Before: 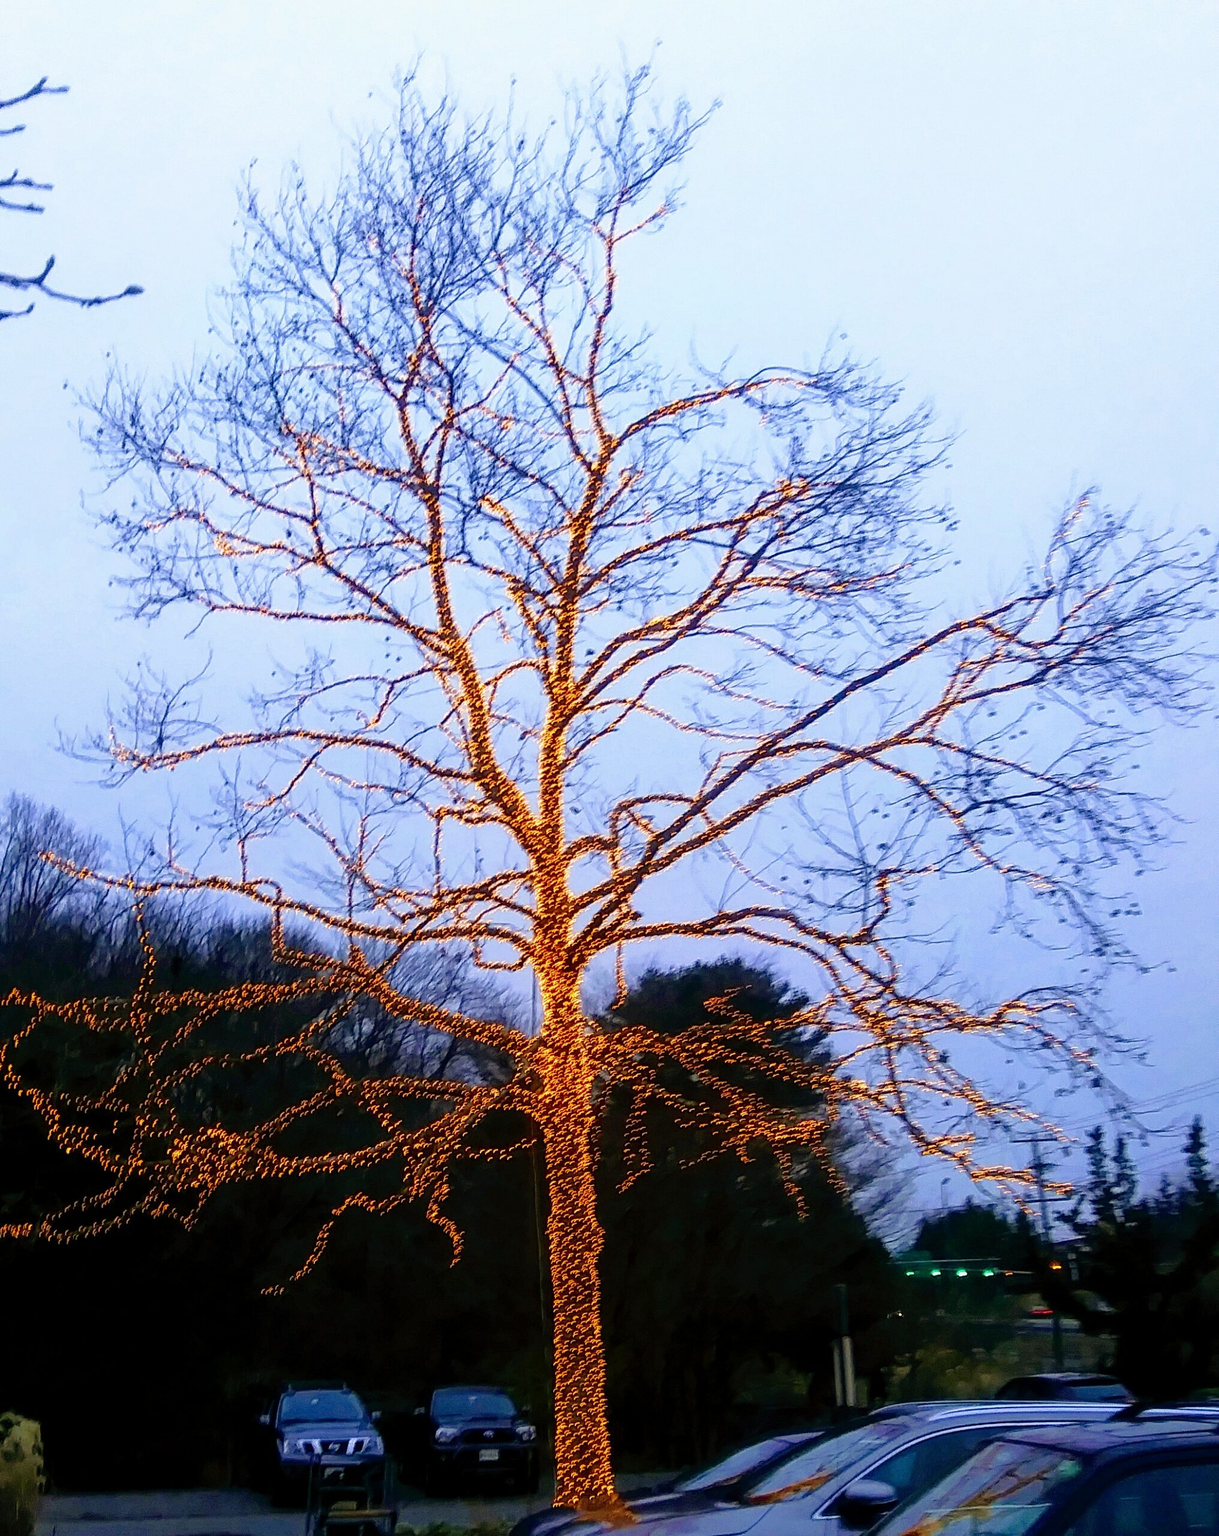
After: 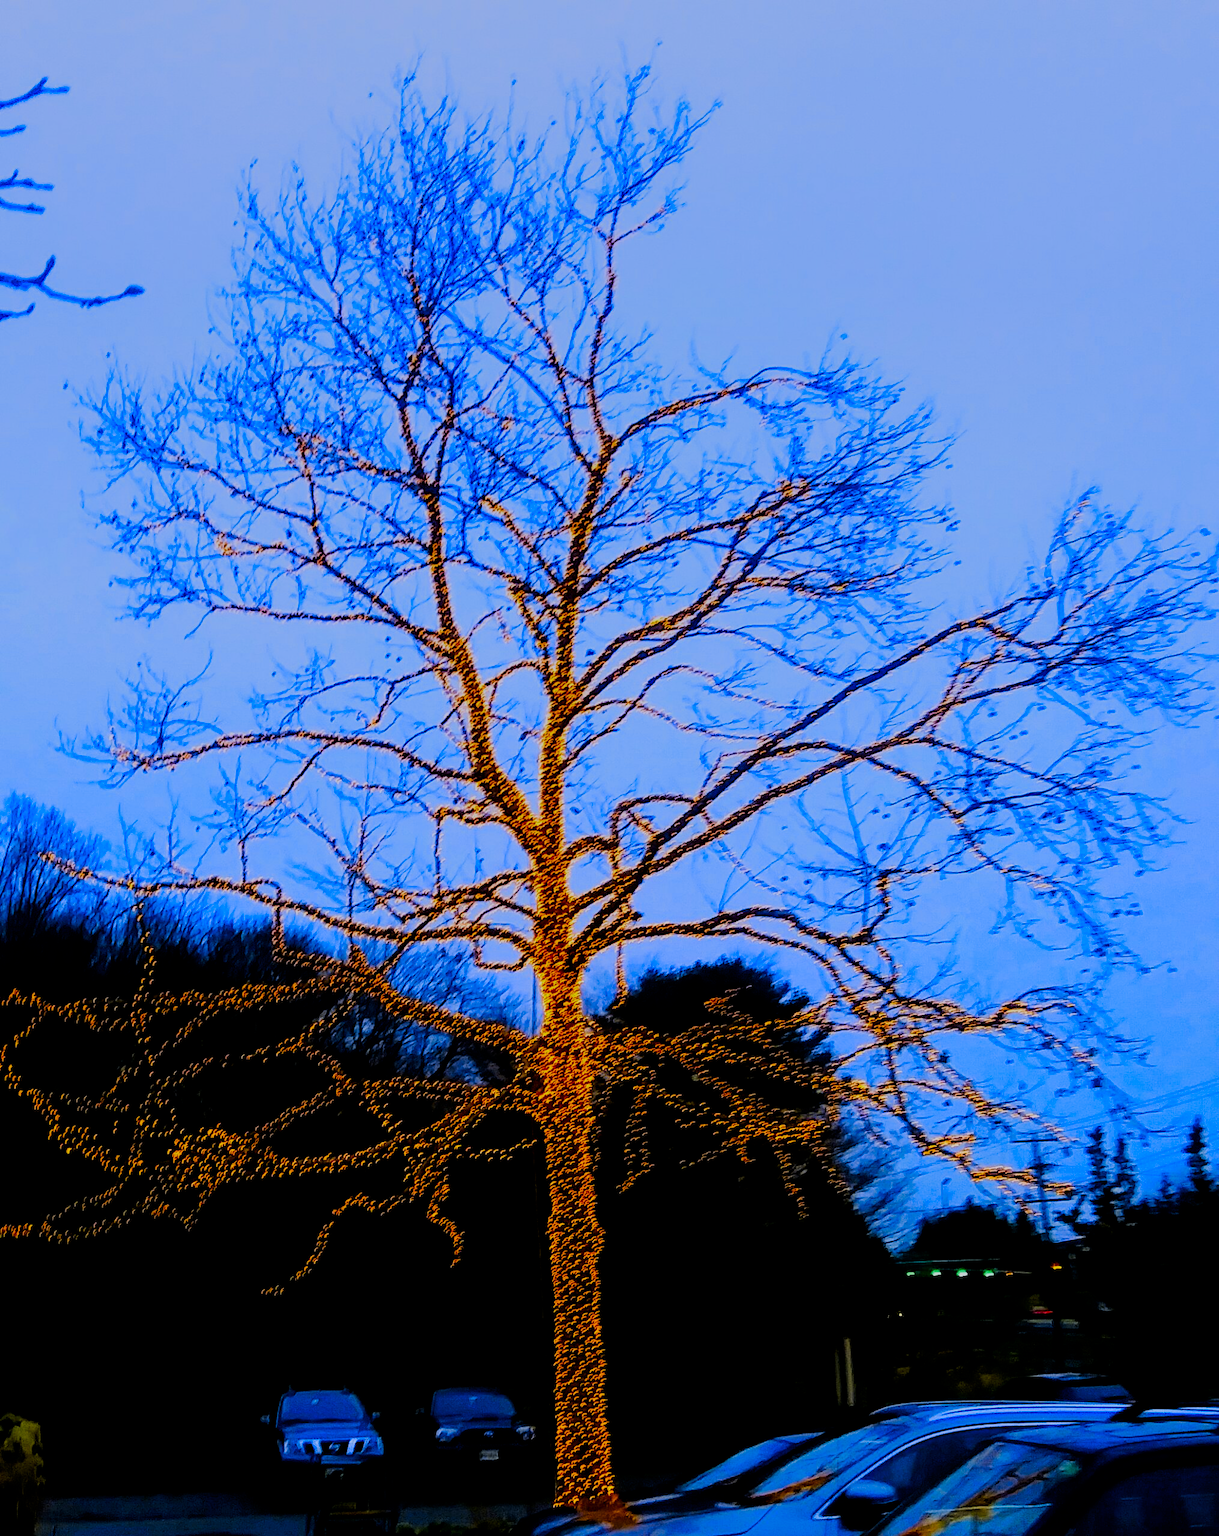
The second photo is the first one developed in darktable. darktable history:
color contrast: green-magenta contrast 1.12, blue-yellow contrast 1.95, unbound 0
graduated density: hue 238.83°, saturation 50%
exposure: black level correction -0.015, compensate highlight preservation false
contrast brightness saturation: contrast 0.12, brightness -0.12, saturation 0.2
filmic rgb: black relative exposure -3.21 EV, white relative exposure 7.02 EV, hardness 1.46, contrast 1.35
